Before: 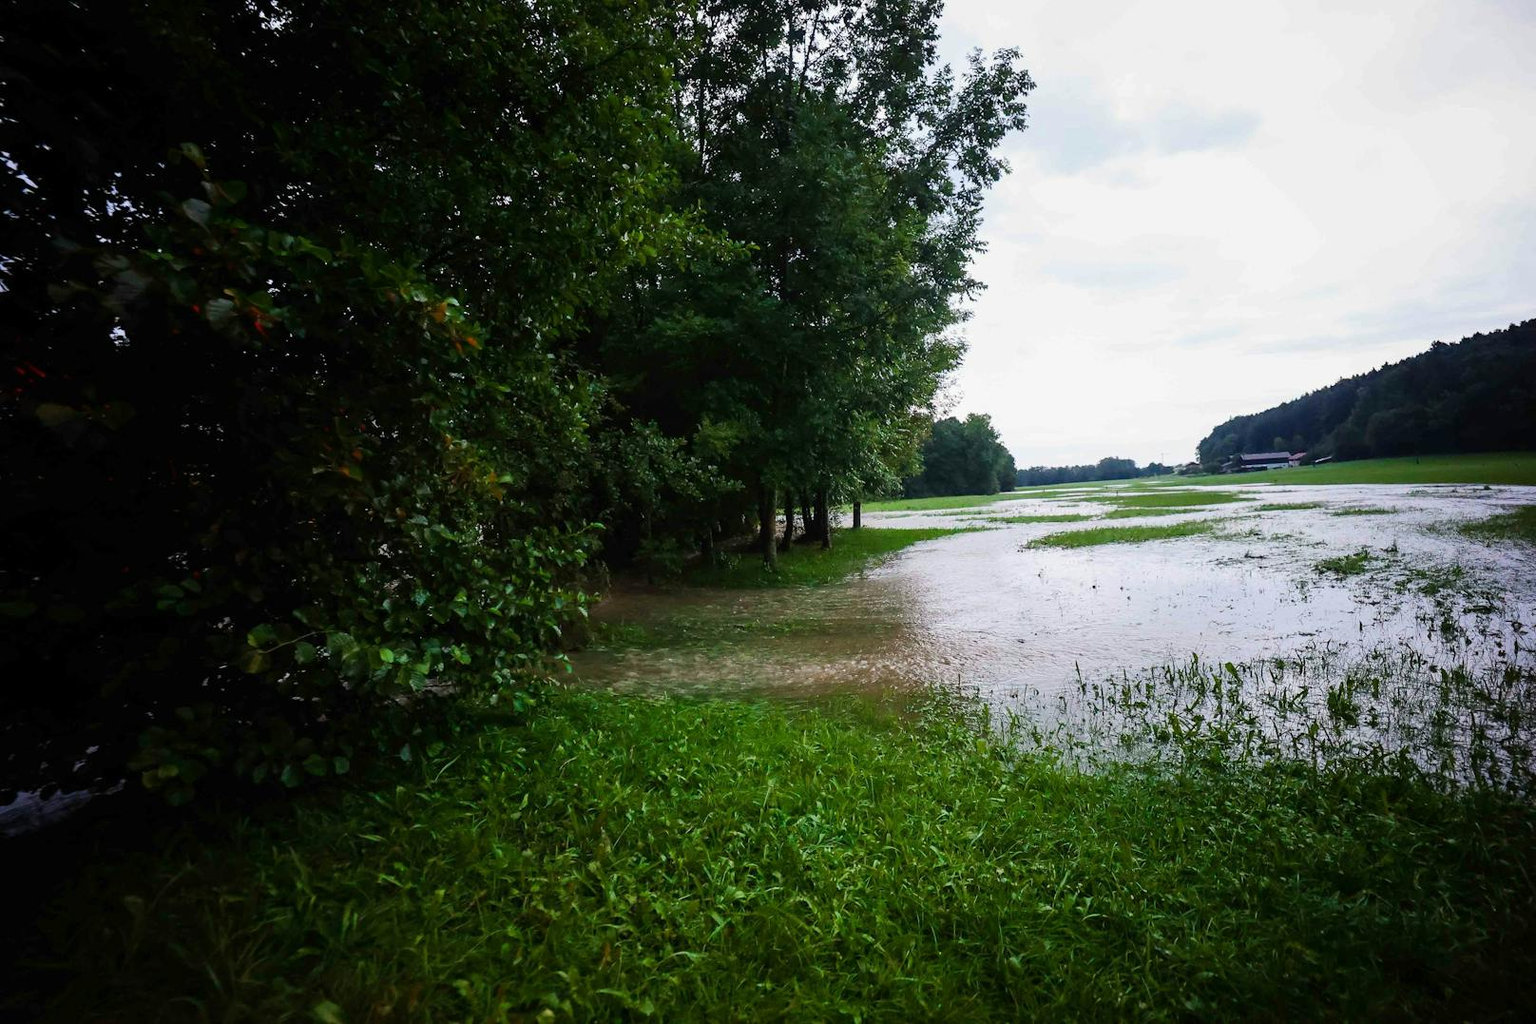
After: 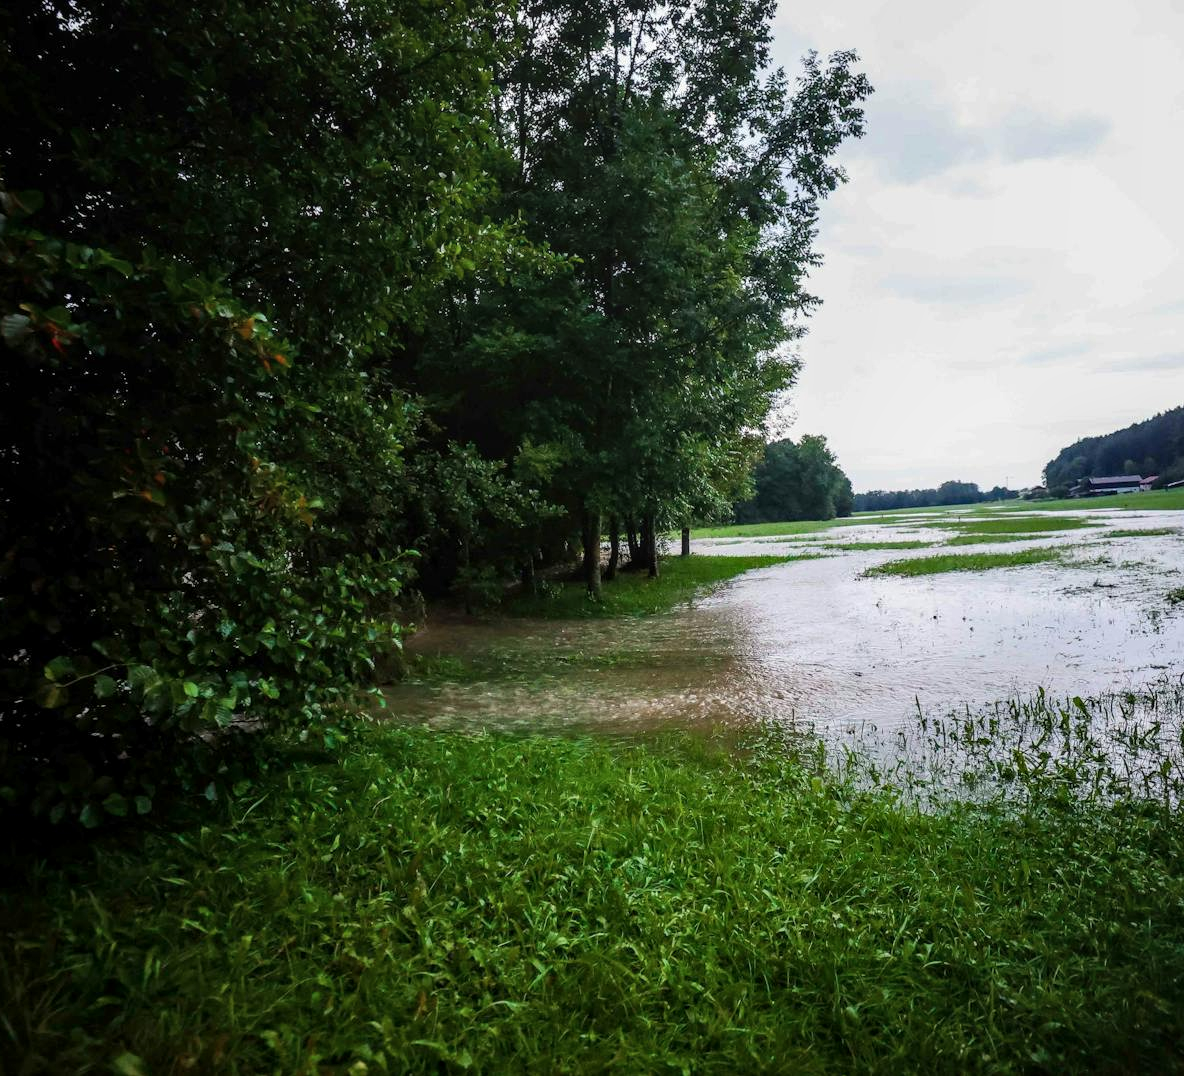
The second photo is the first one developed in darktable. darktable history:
local contrast: on, module defaults
color calibration: illuminant same as pipeline (D50), adaptation XYZ, x 0.346, y 0.359, temperature 5013.12 K
crop: left 13.39%, top 0%, right 13.291%
